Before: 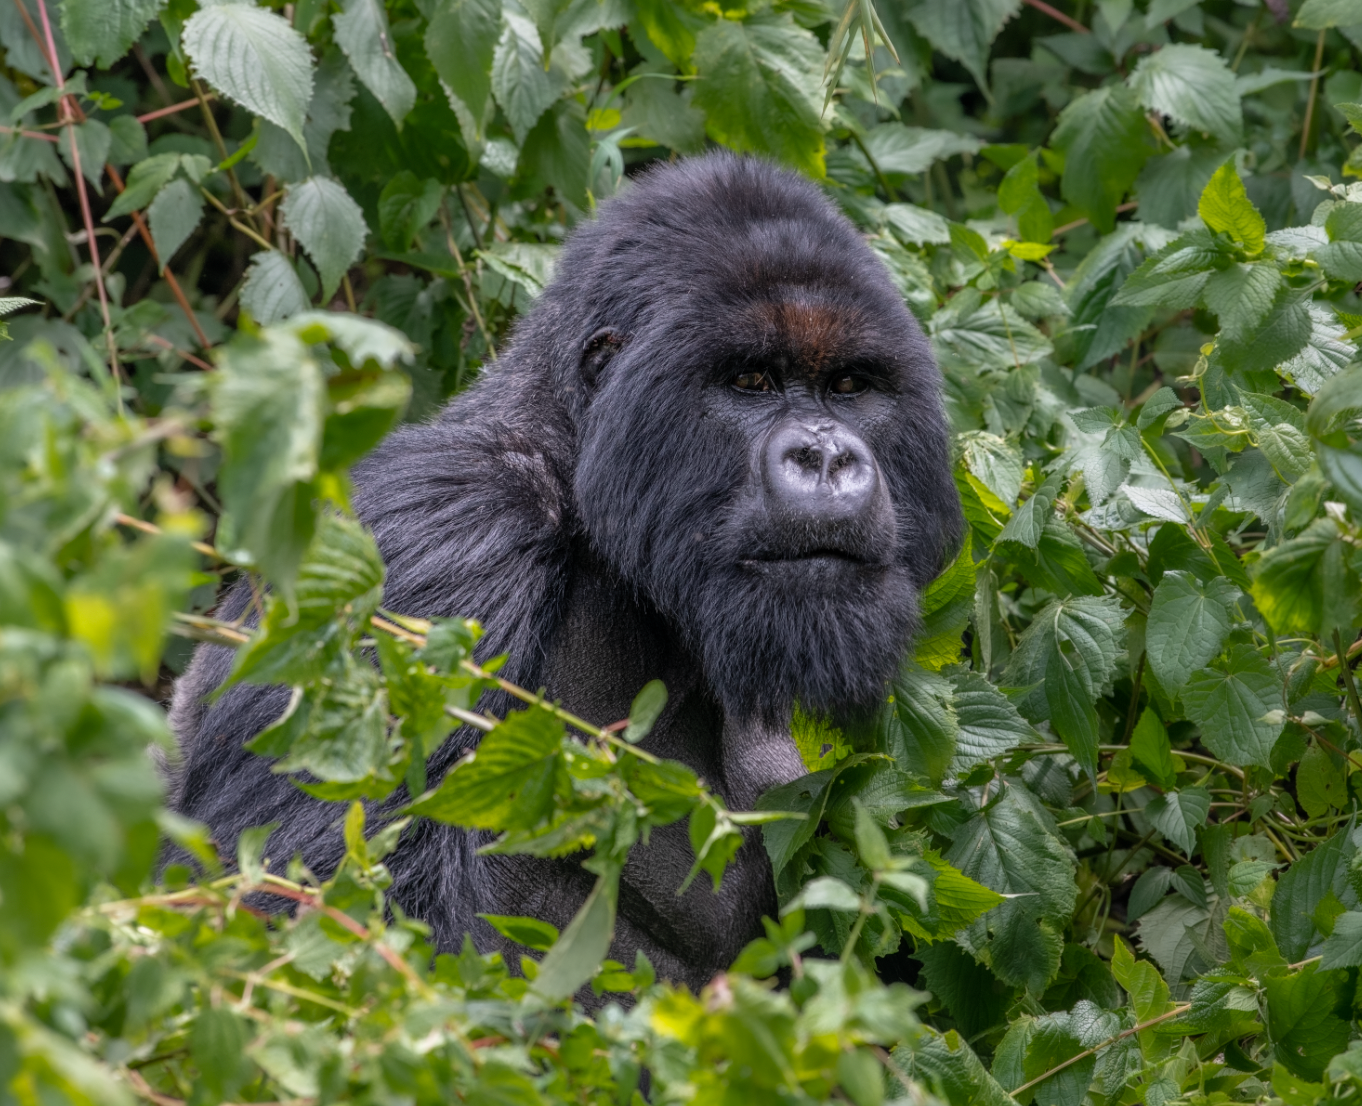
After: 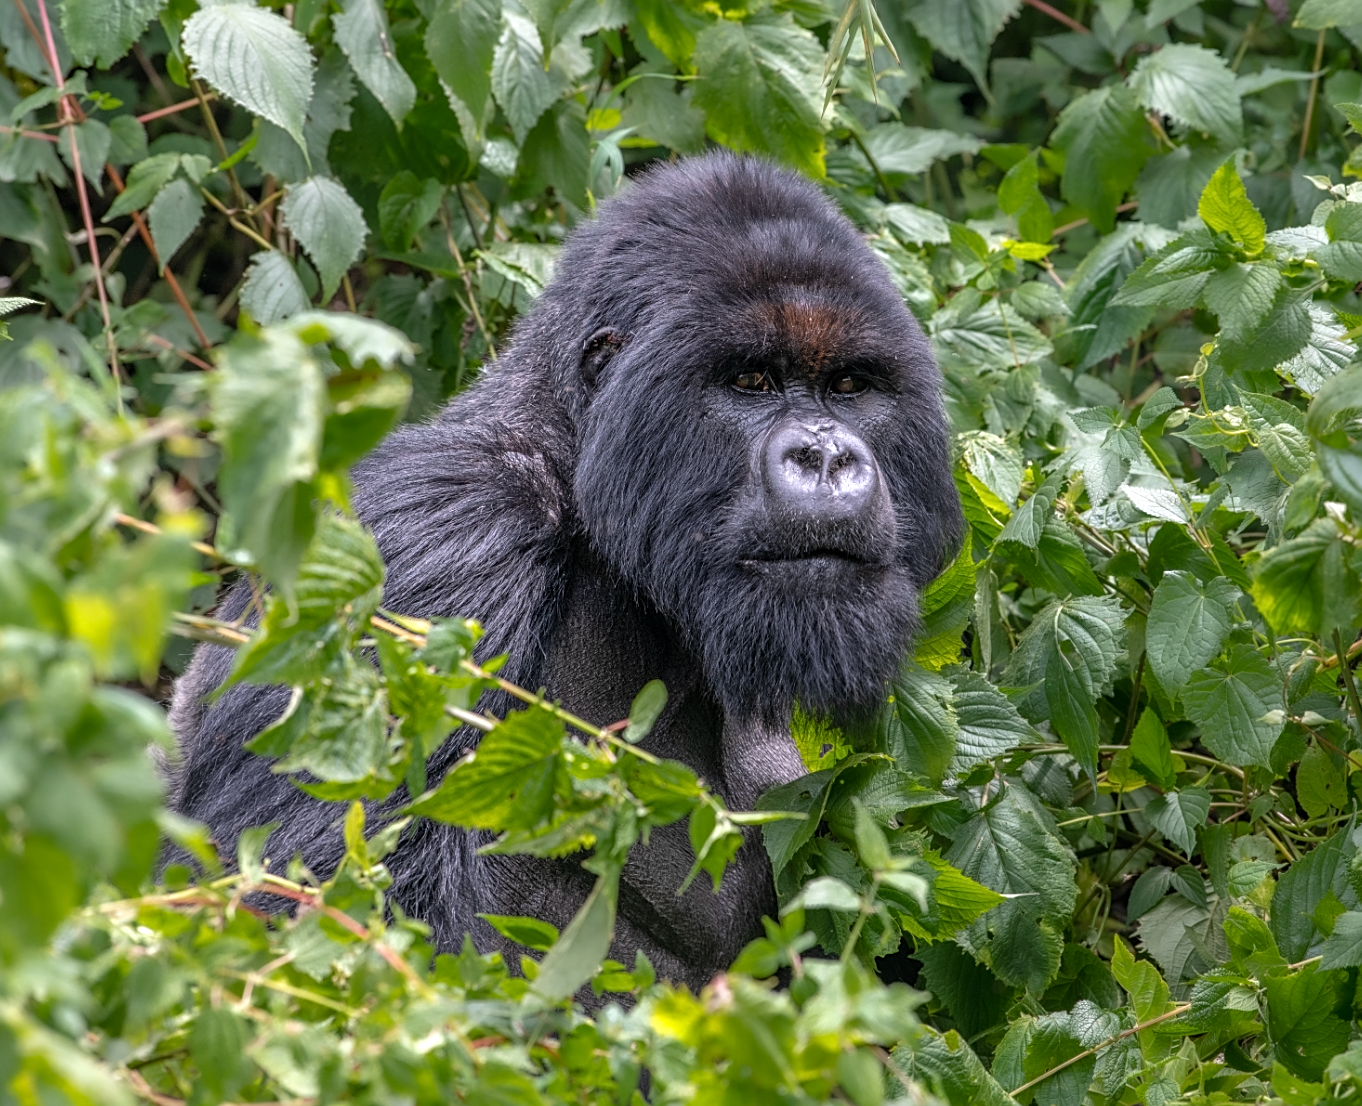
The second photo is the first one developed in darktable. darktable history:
sharpen: on, module defaults
exposure: exposure 0.426 EV, compensate highlight preservation false
